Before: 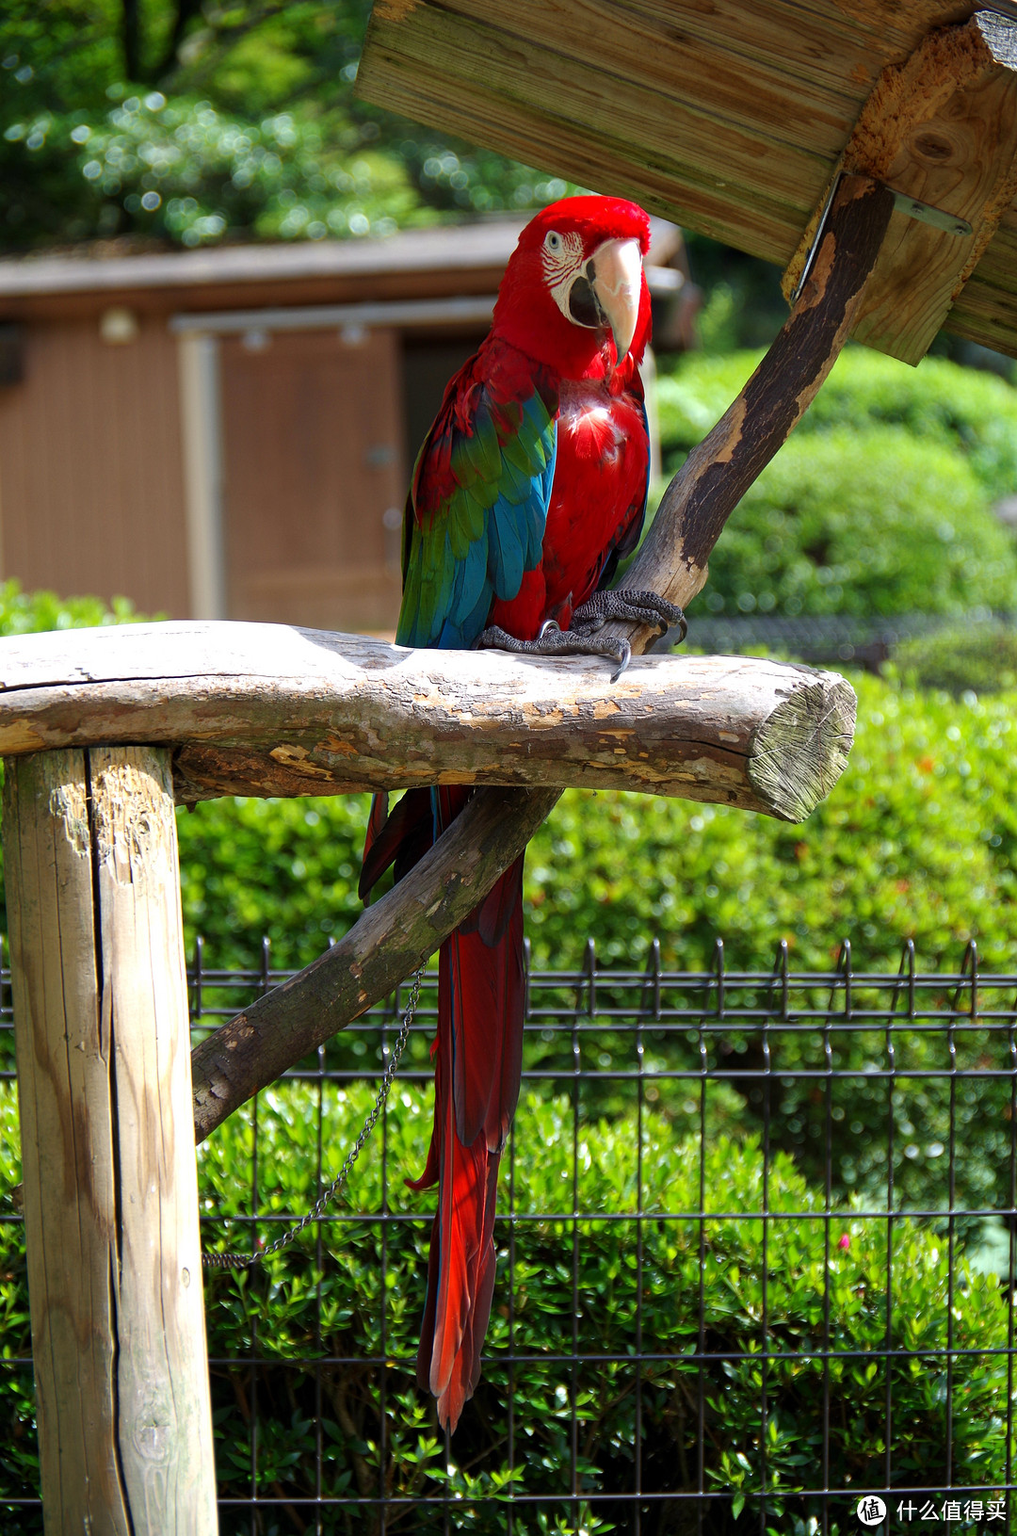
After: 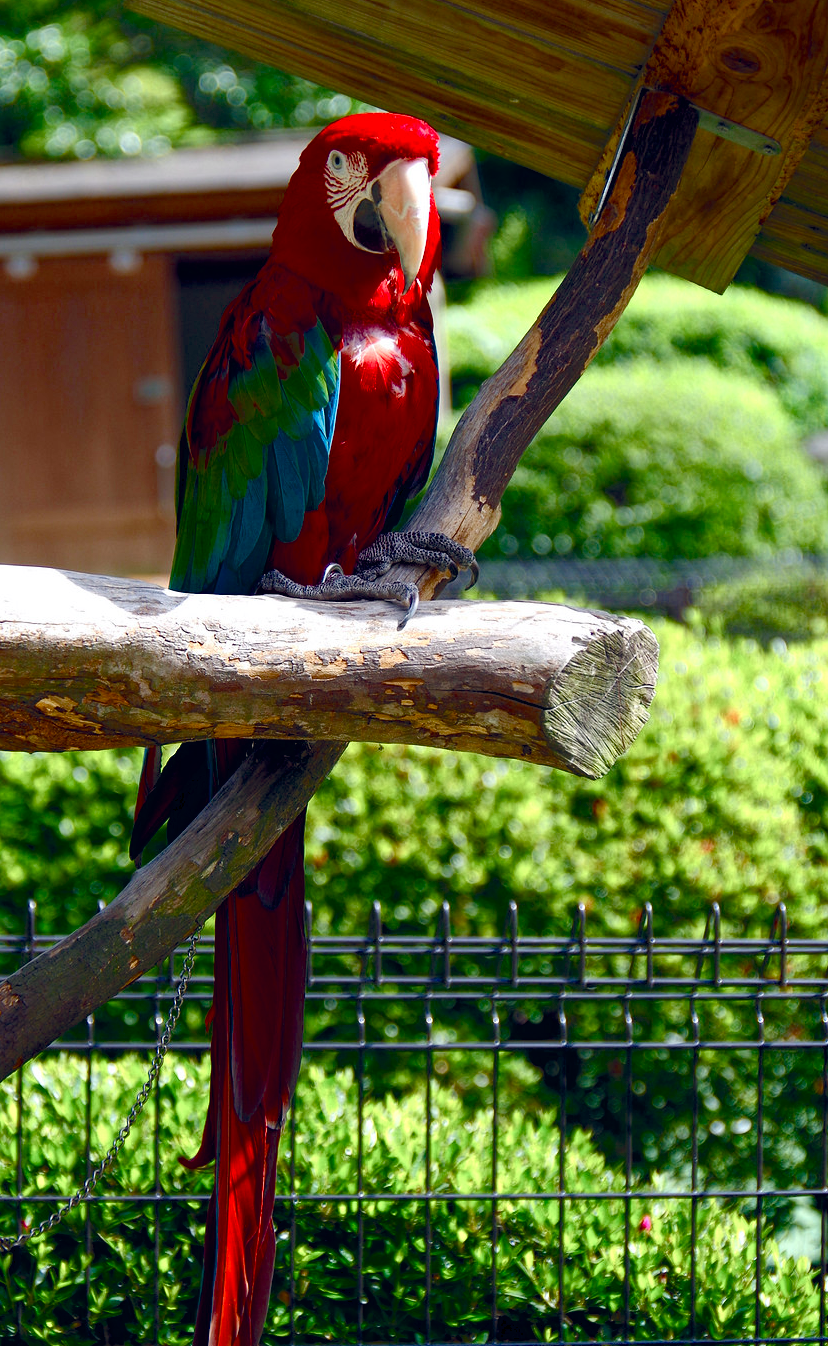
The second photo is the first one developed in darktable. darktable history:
color balance rgb: shadows lift › hue 86.7°, global offset › chroma 0.136%, global offset › hue 253.73°, linear chroma grading › global chroma 15.333%, perceptual saturation grading › global saturation 20%, perceptual saturation grading › highlights -50.224%, perceptual saturation grading › shadows 31.146%, saturation formula JzAzBz (2021)
crop: left 23.316%, top 5.857%, bottom 11.564%
